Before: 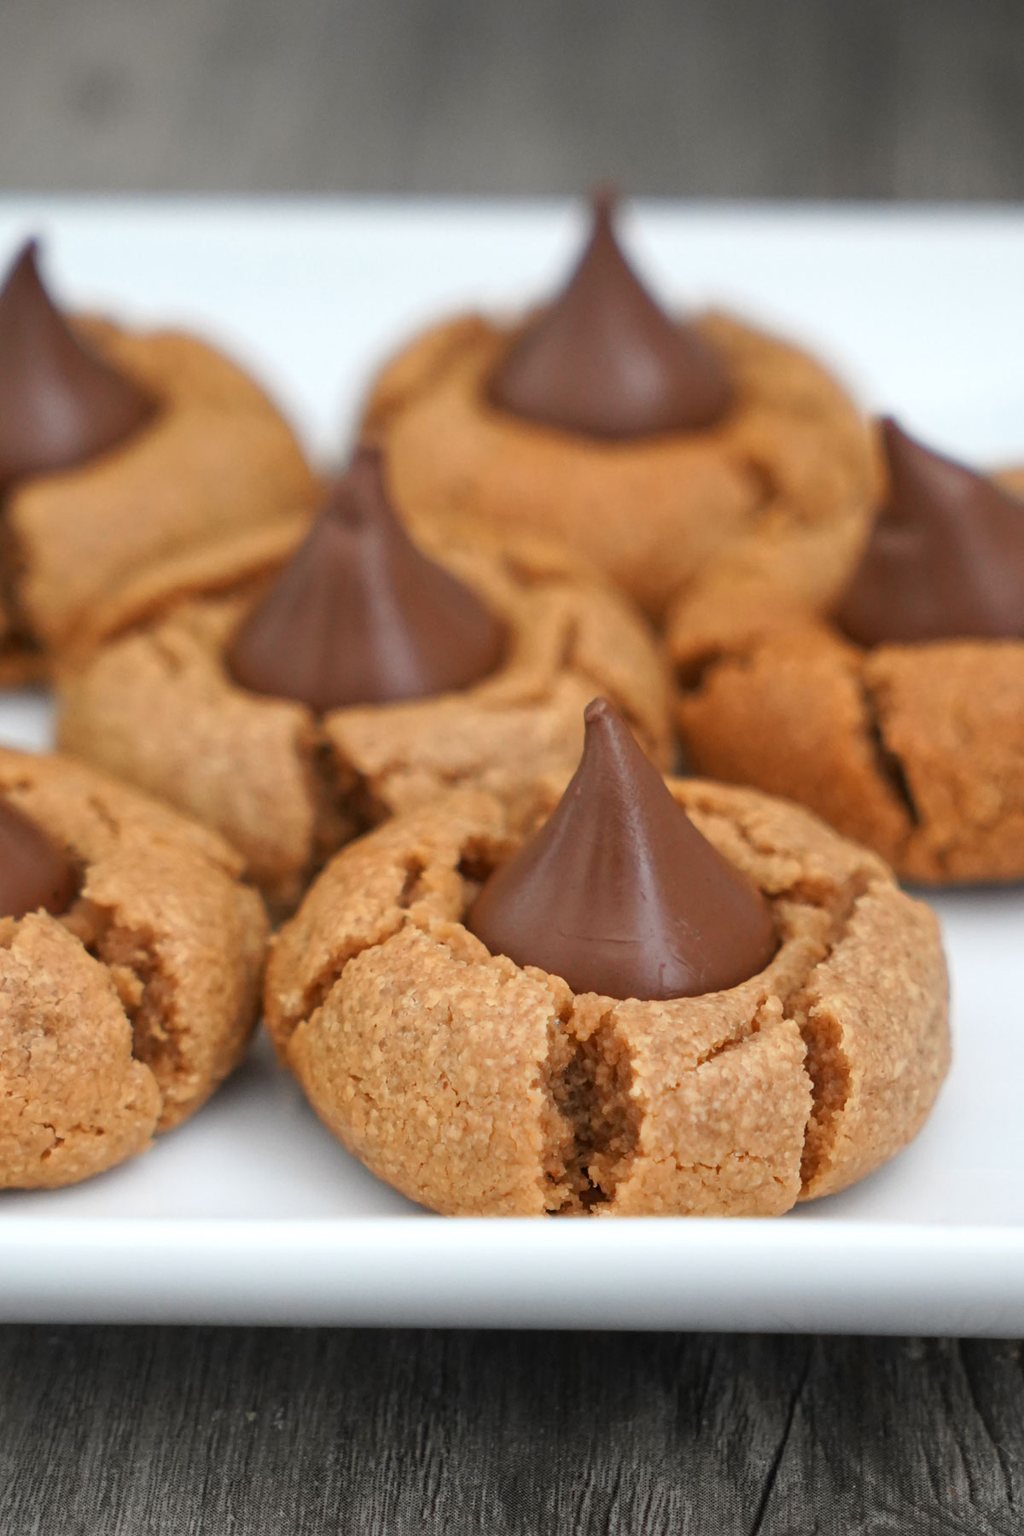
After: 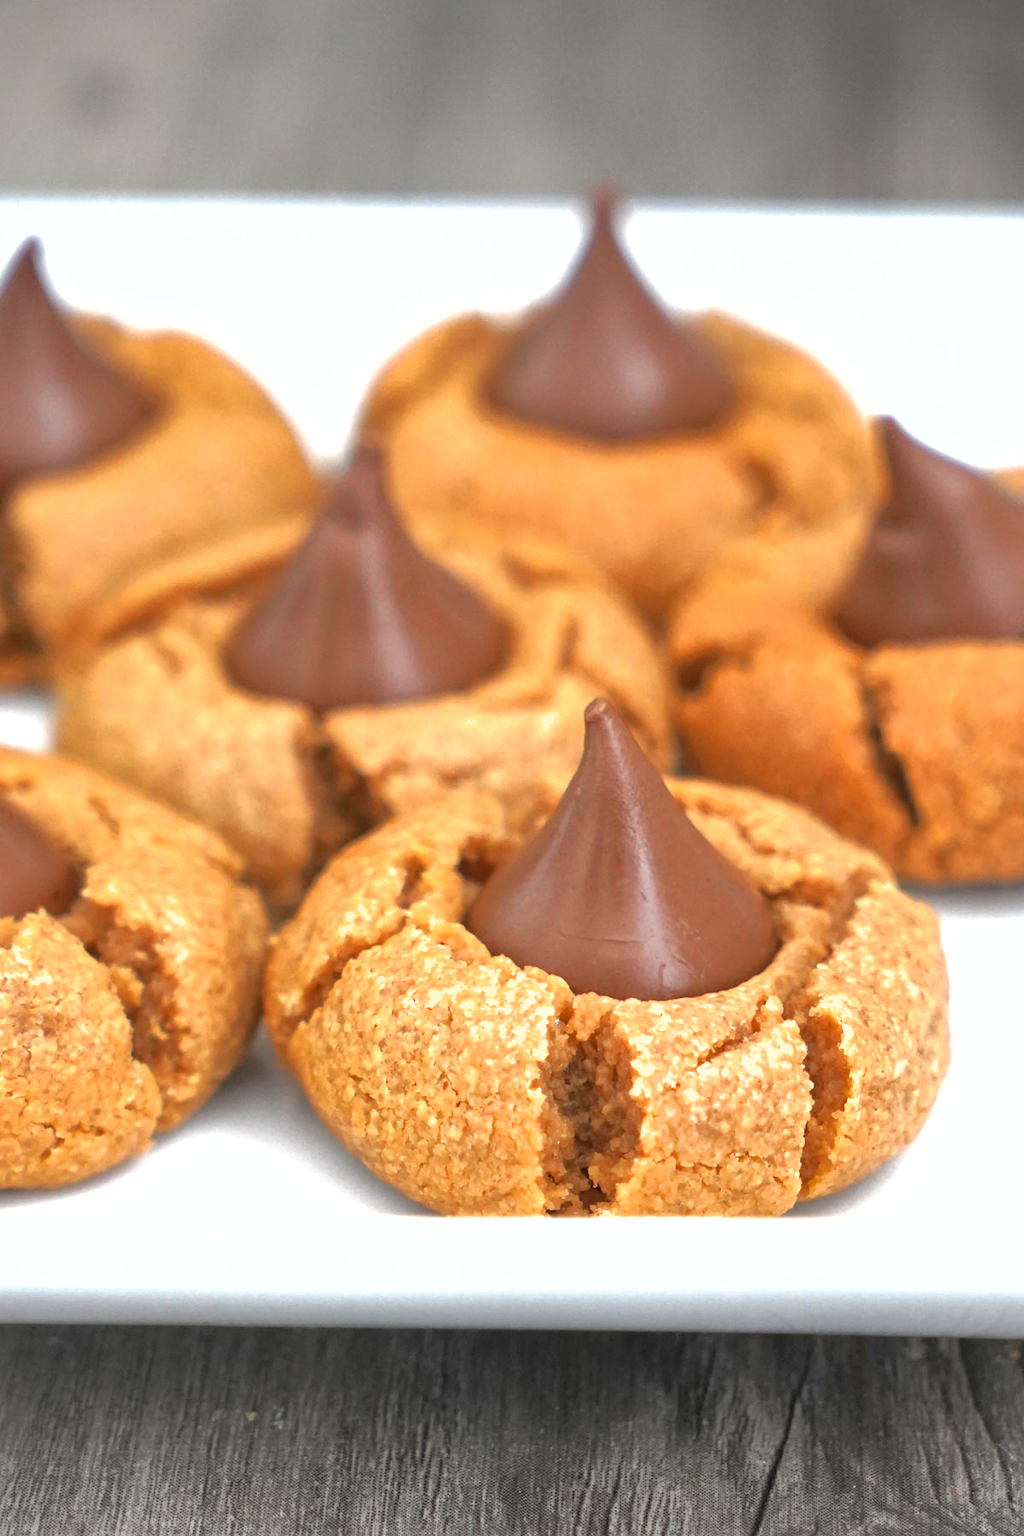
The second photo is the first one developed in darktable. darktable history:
exposure: black level correction 0, exposure 1.001 EV, compensate highlight preservation false
shadows and highlights: on, module defaults
